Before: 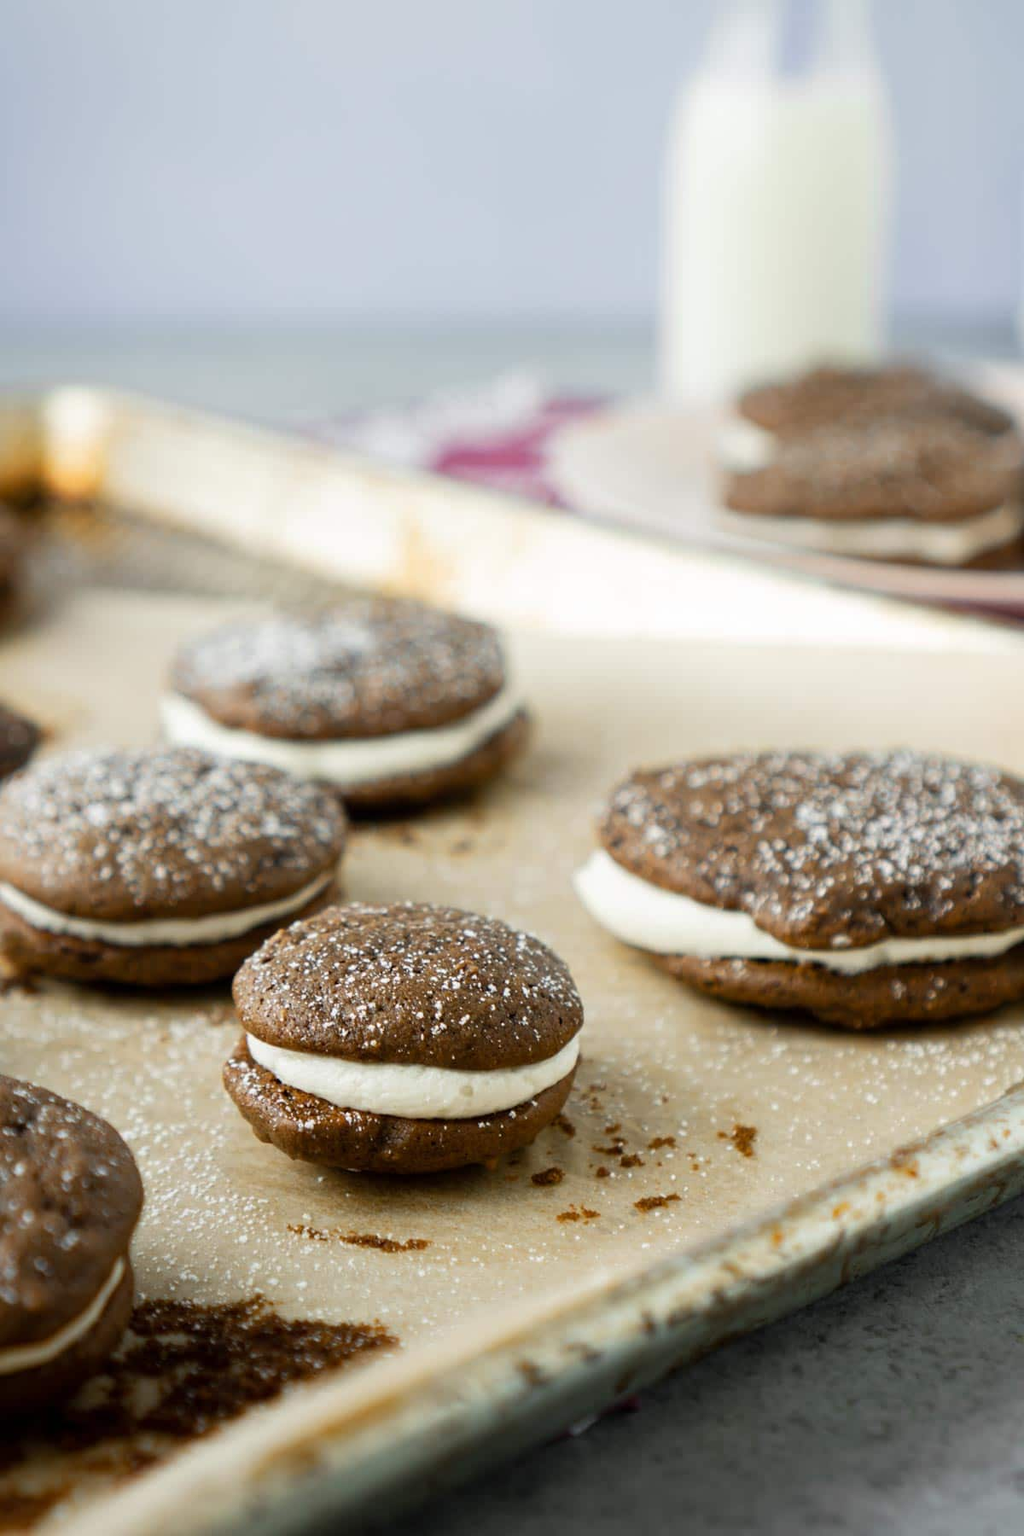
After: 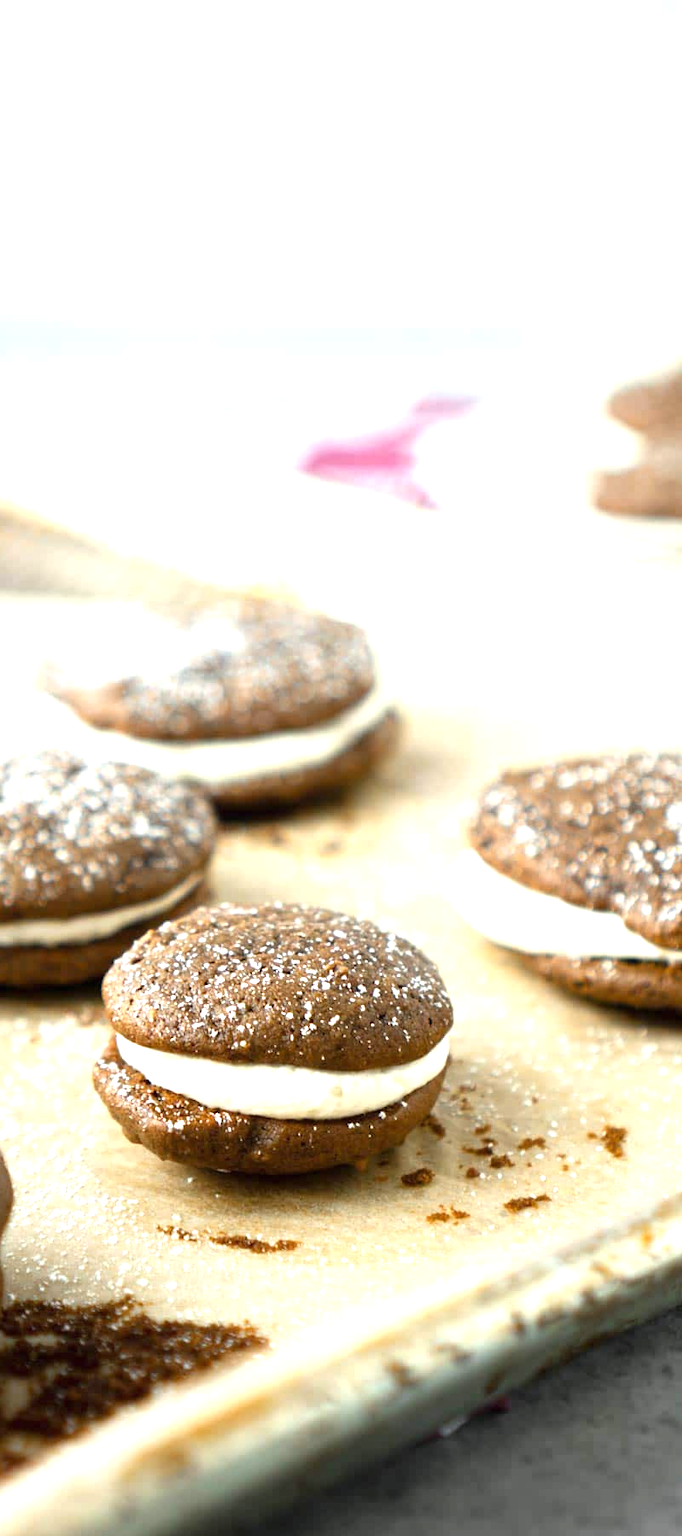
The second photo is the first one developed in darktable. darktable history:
crop and rotate: left 12.793%, right 20.569%
exposure: black level correction 0, exposure 1.095 EV, compensate highlight preservation false
